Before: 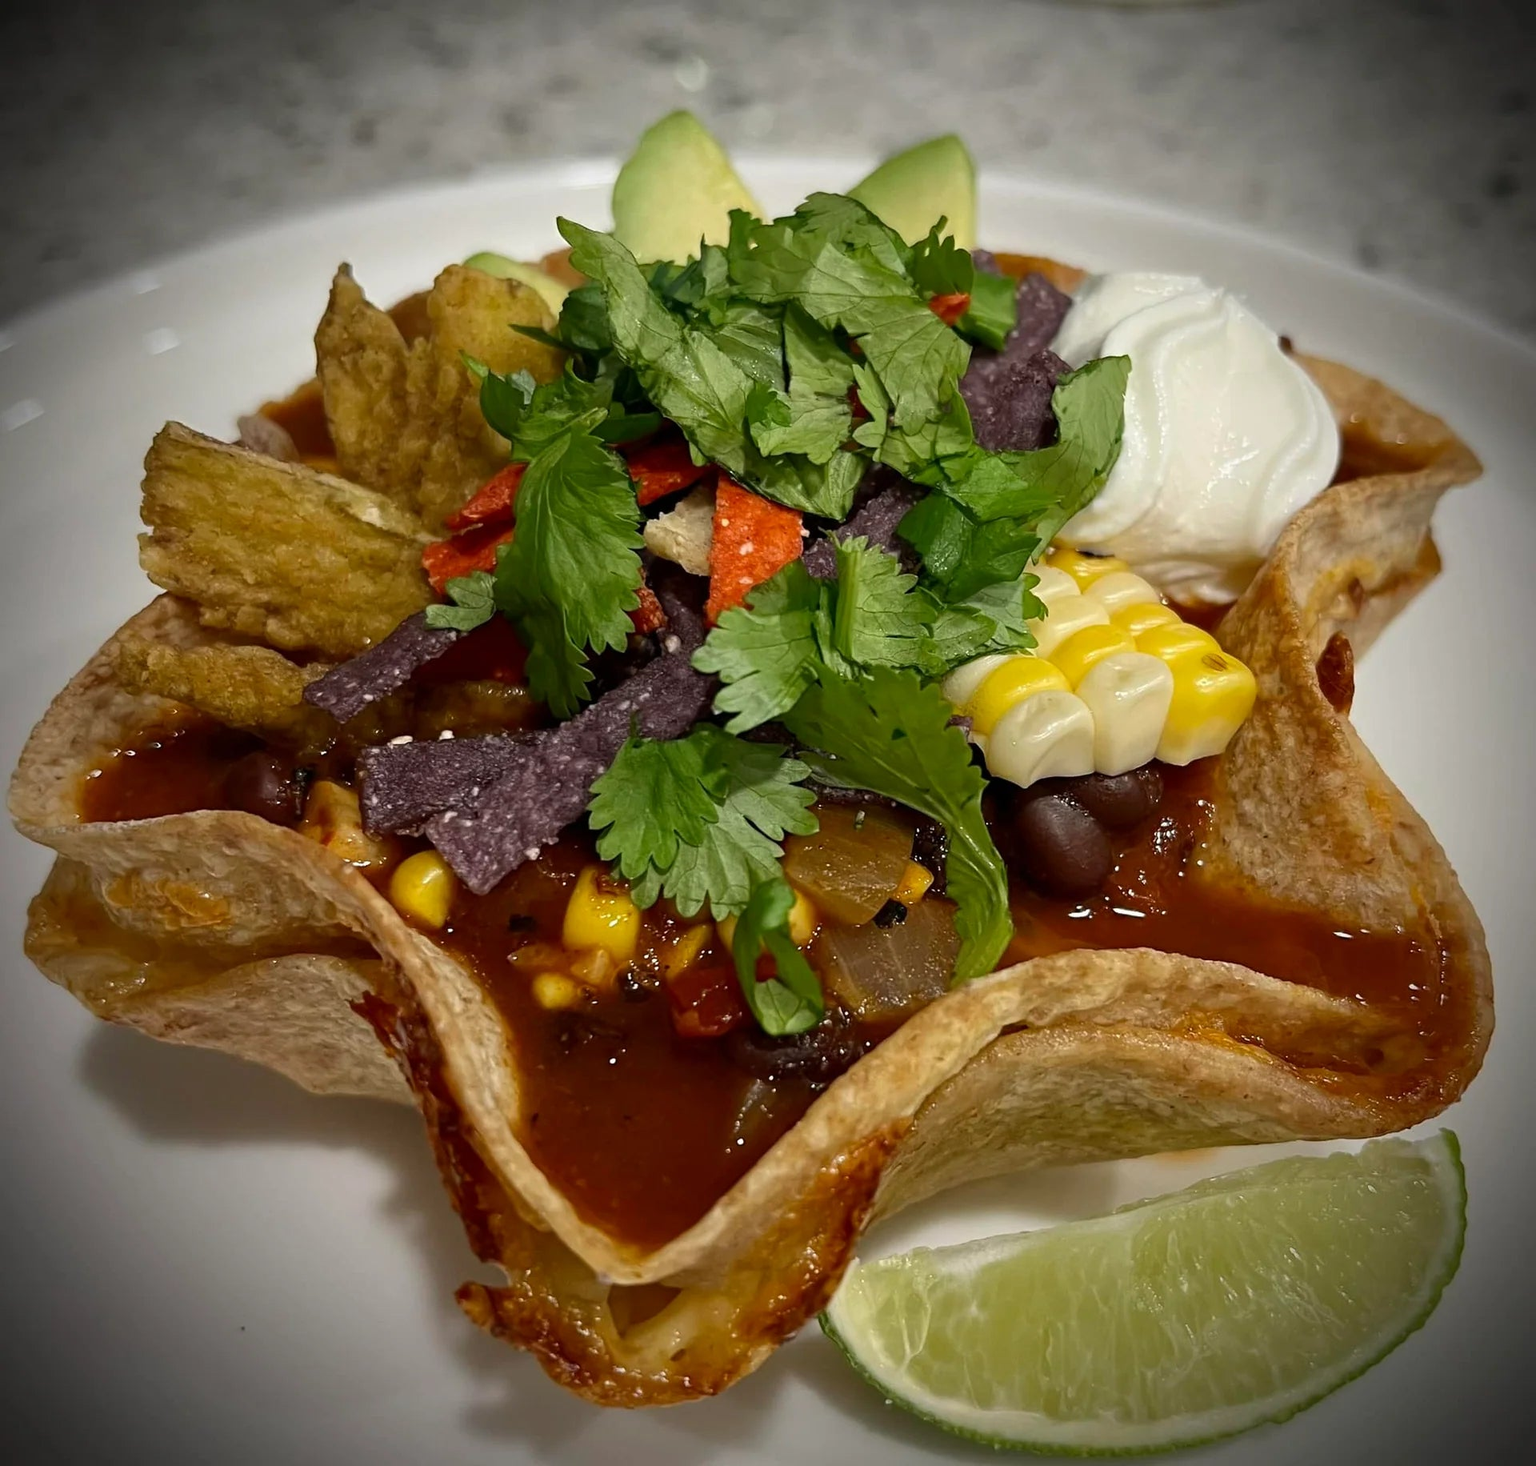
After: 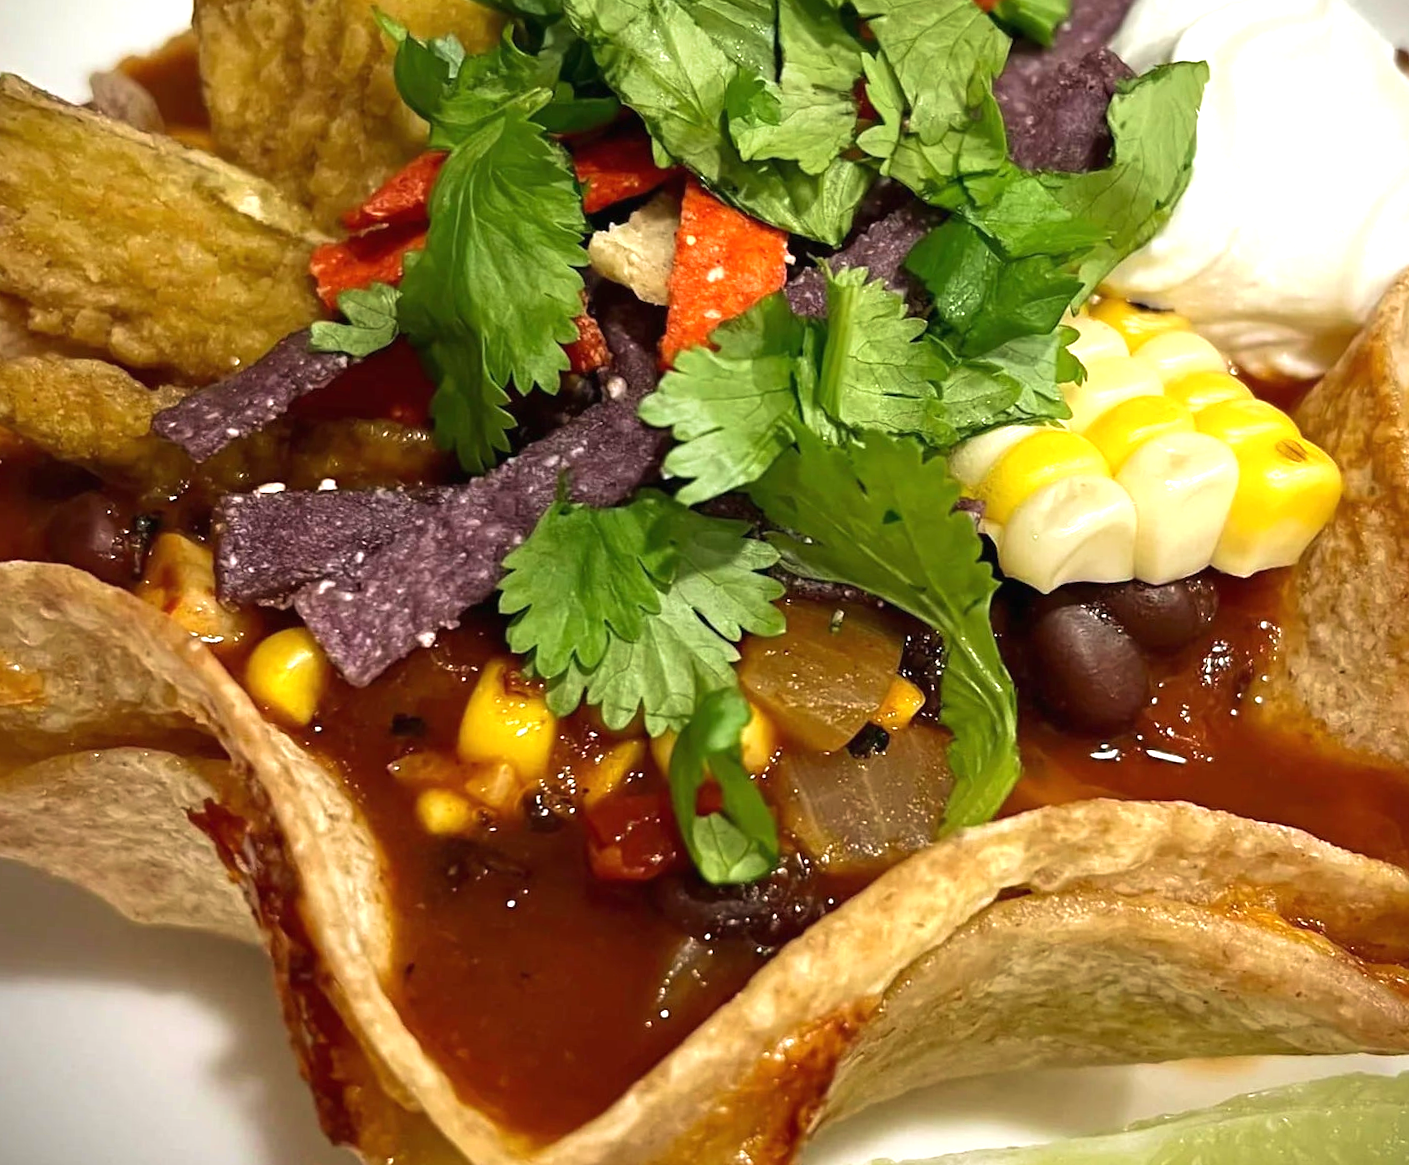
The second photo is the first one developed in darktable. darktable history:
crop and rotate: angle -3.37°, left 9.79%, top 20.73%, right 12.42%, bottom 11.82%
exposure: black level correction -0.001, exposure 0.9 EV, compensate exposure bias true, compensate highlight preservation false
velvia: on, module defaults
